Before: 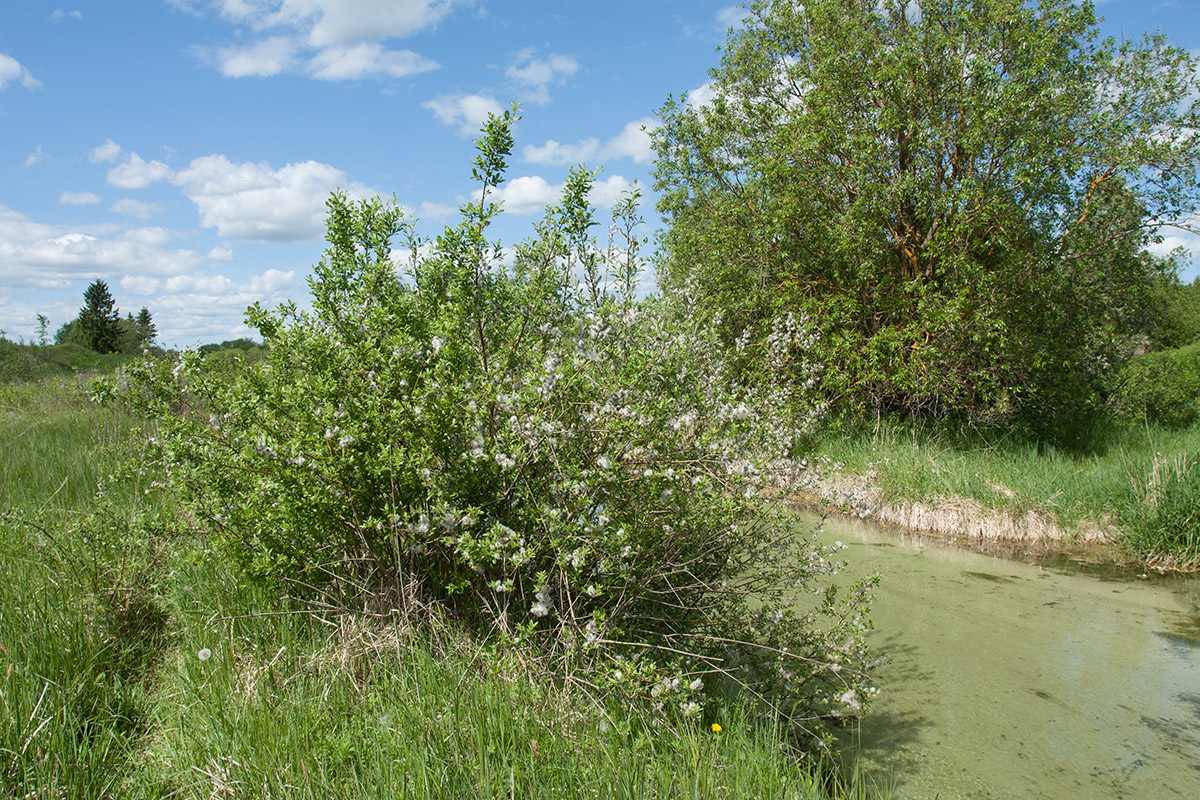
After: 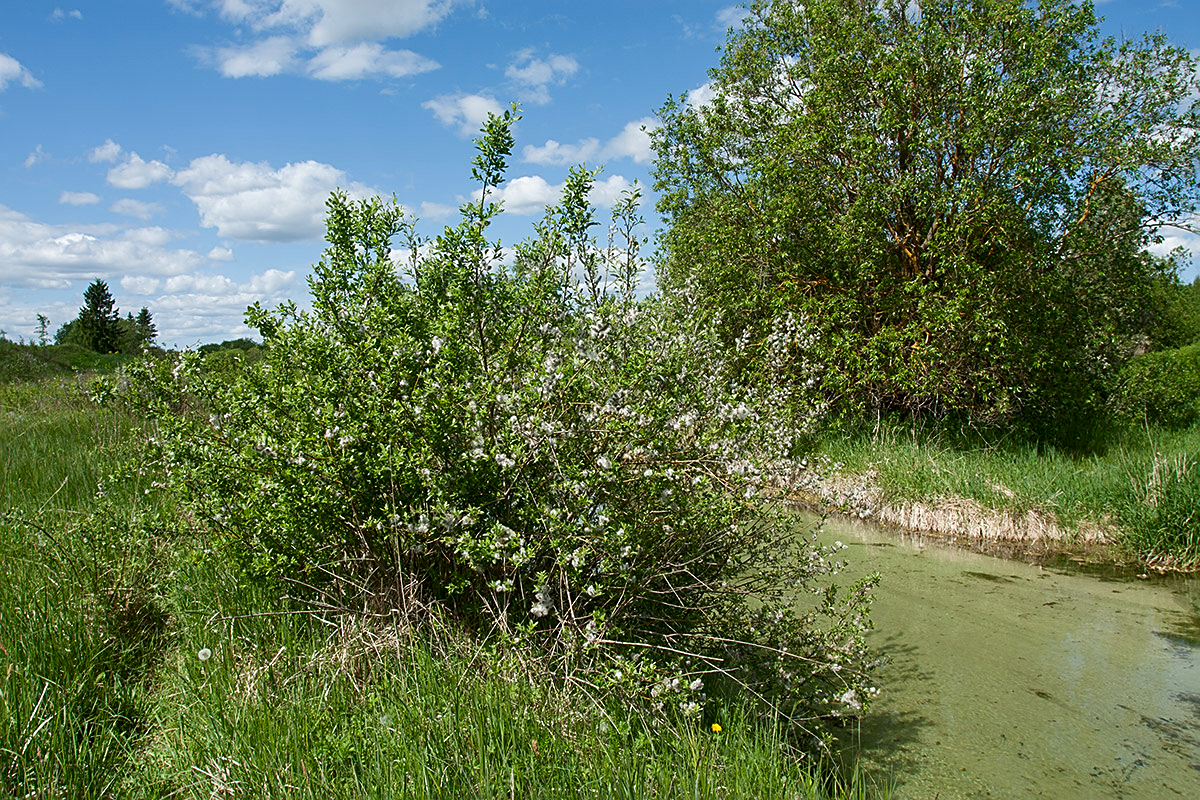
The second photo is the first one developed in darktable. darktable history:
sharpen: on, module defaults
contrast brightness saturation: contrast 0.07, brightness -0.14, saturation 0.11
